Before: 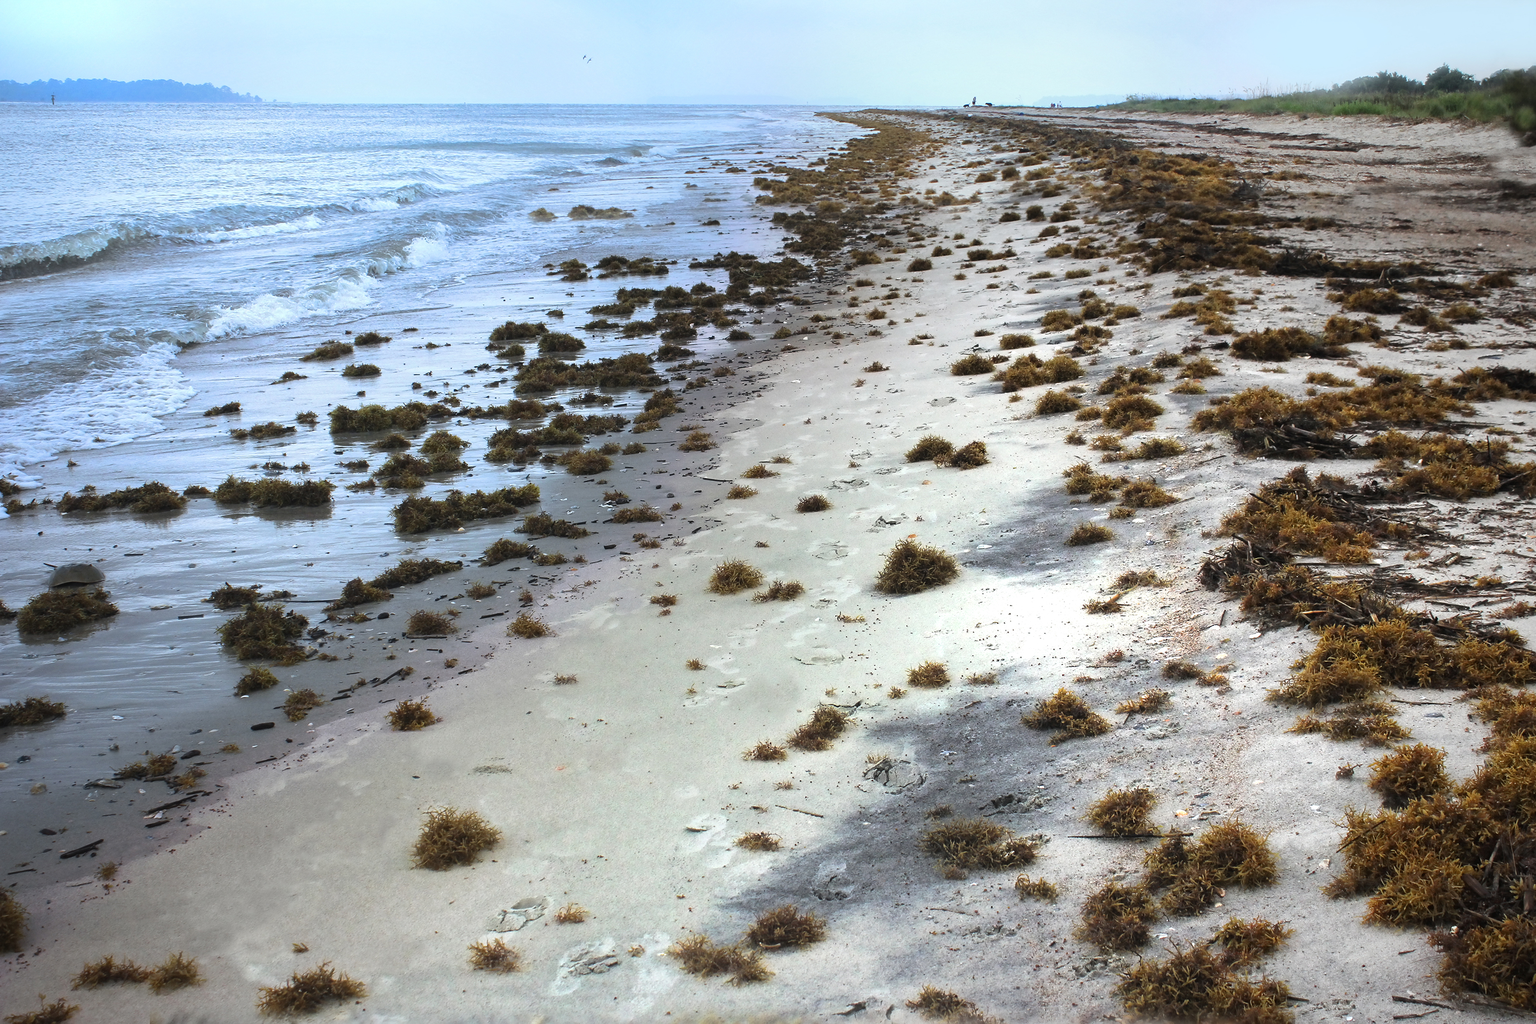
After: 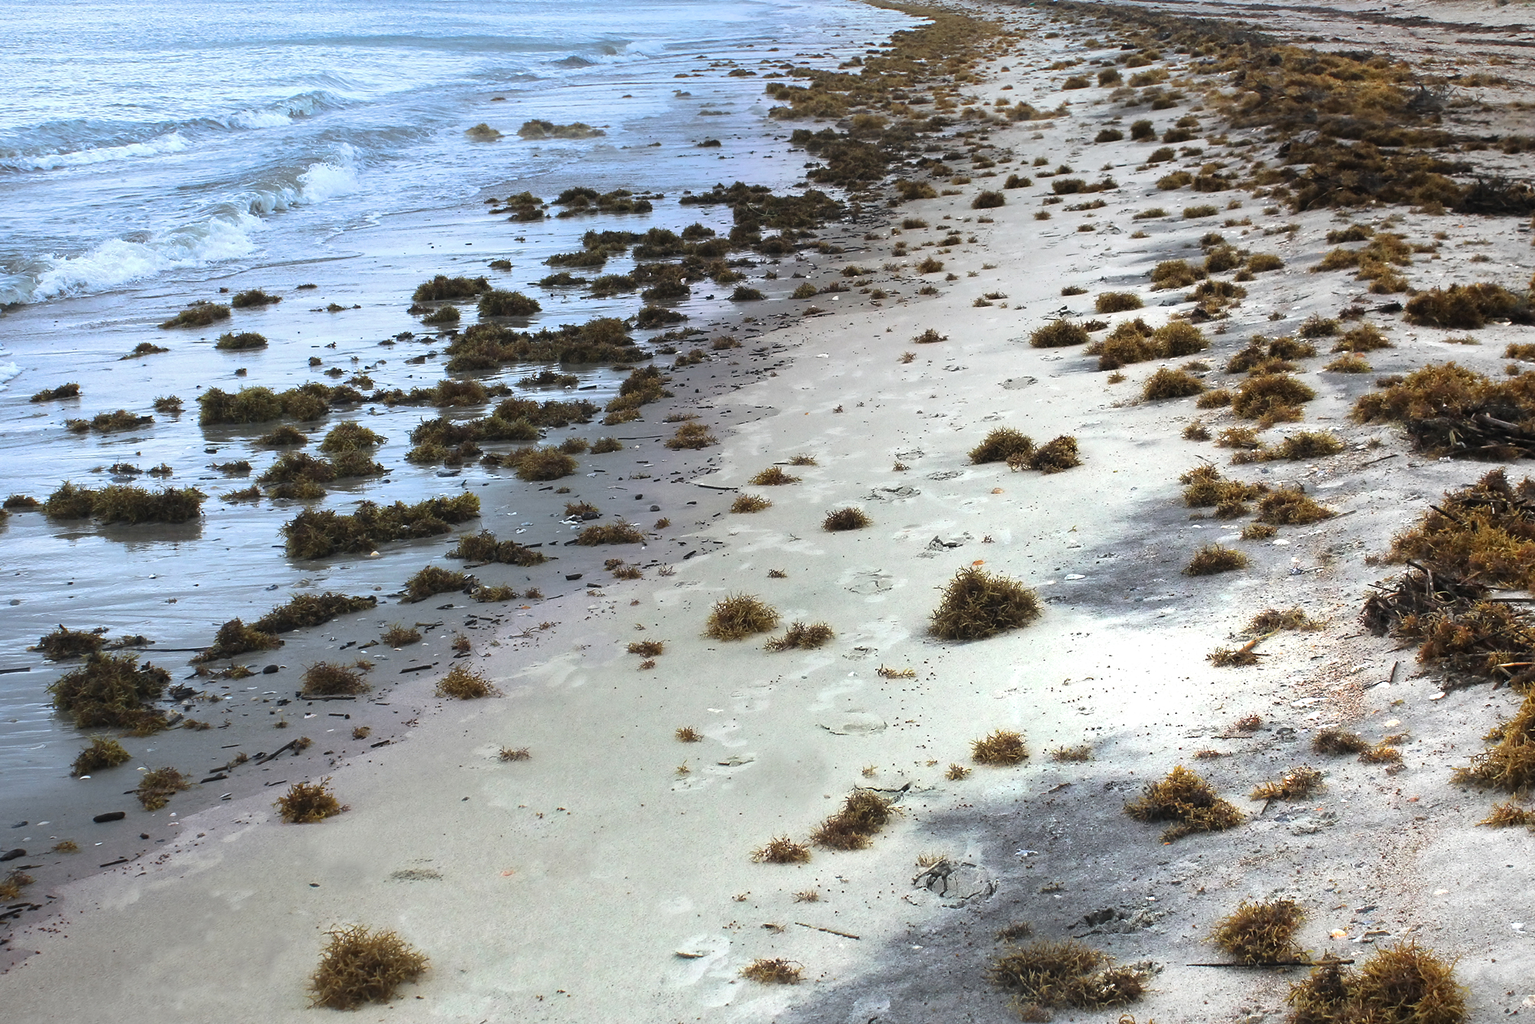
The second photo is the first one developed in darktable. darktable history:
crop and rotate: left 11.831%, top 11.346%, right 13.429%, bottom 13.899%
